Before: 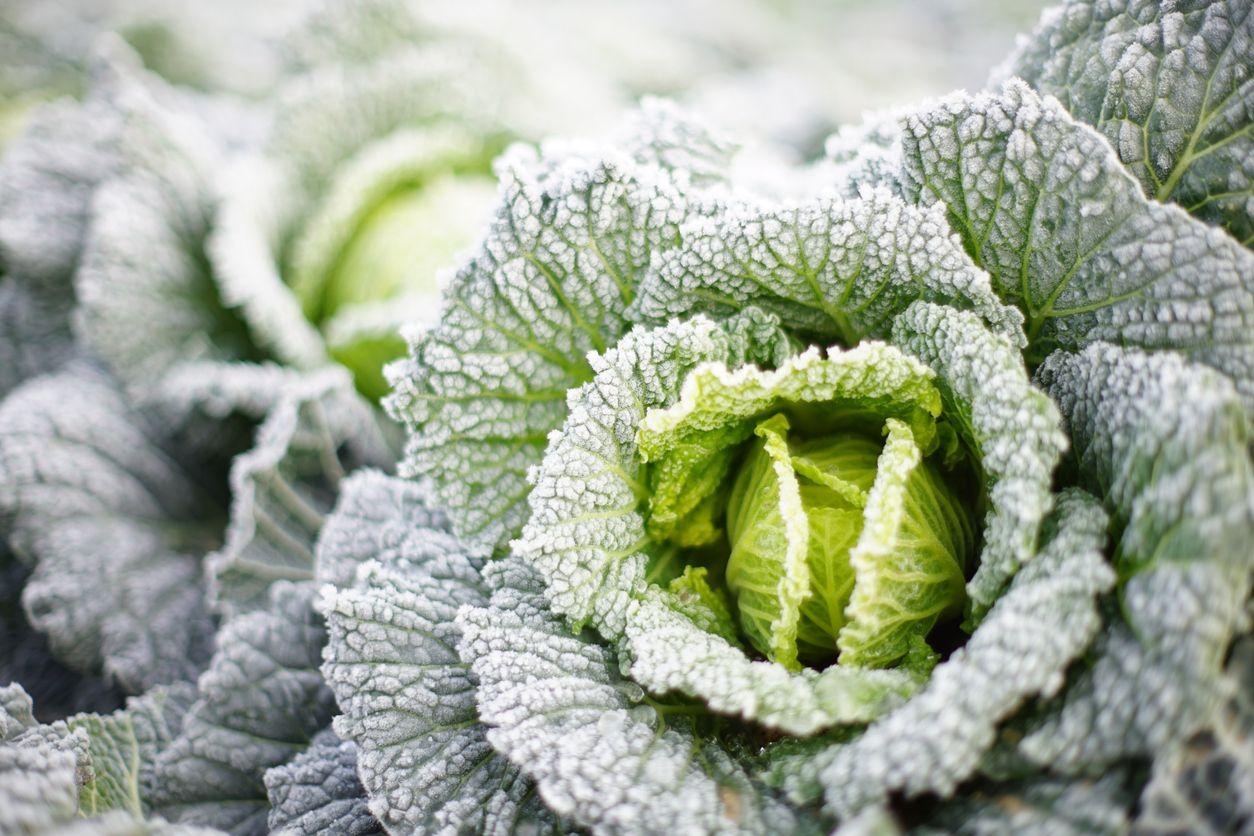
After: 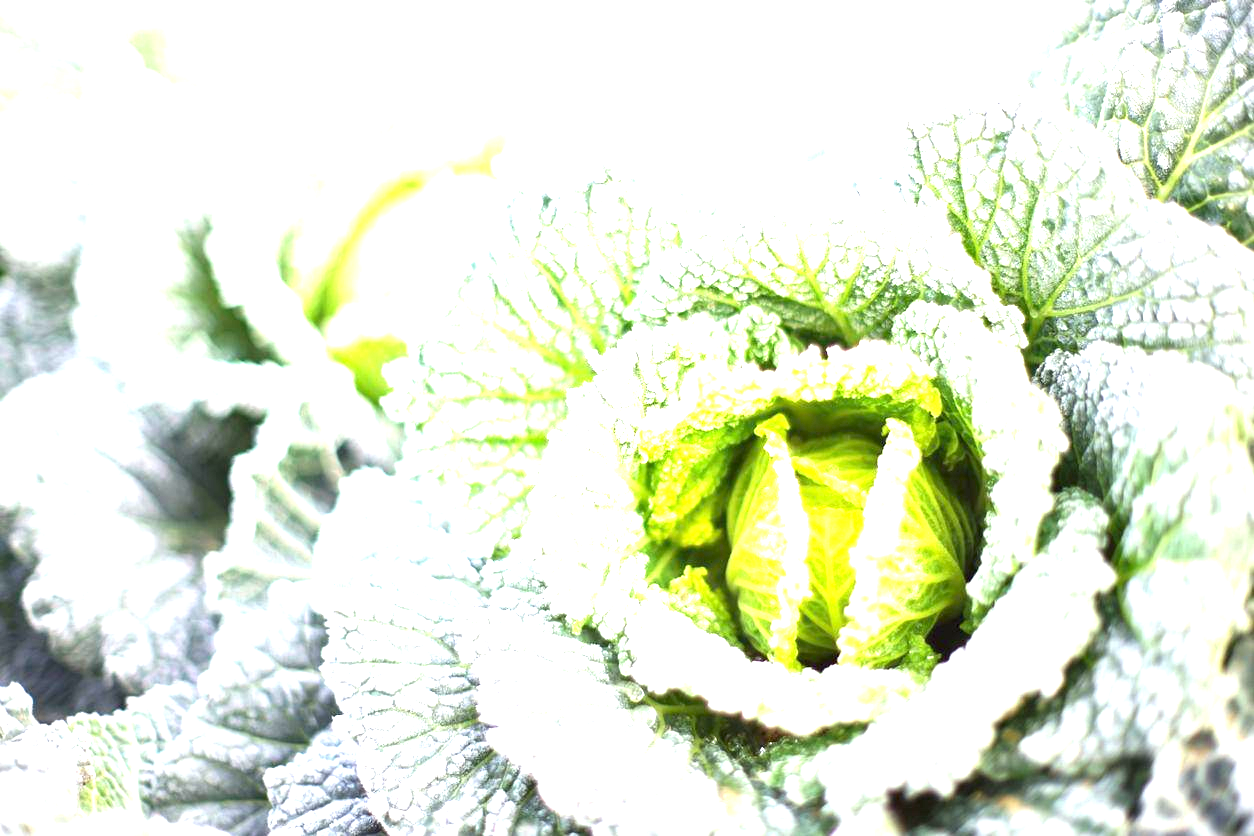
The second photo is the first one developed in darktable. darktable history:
exposure: exposure 1.995 EV, compensate highlight preservation false
